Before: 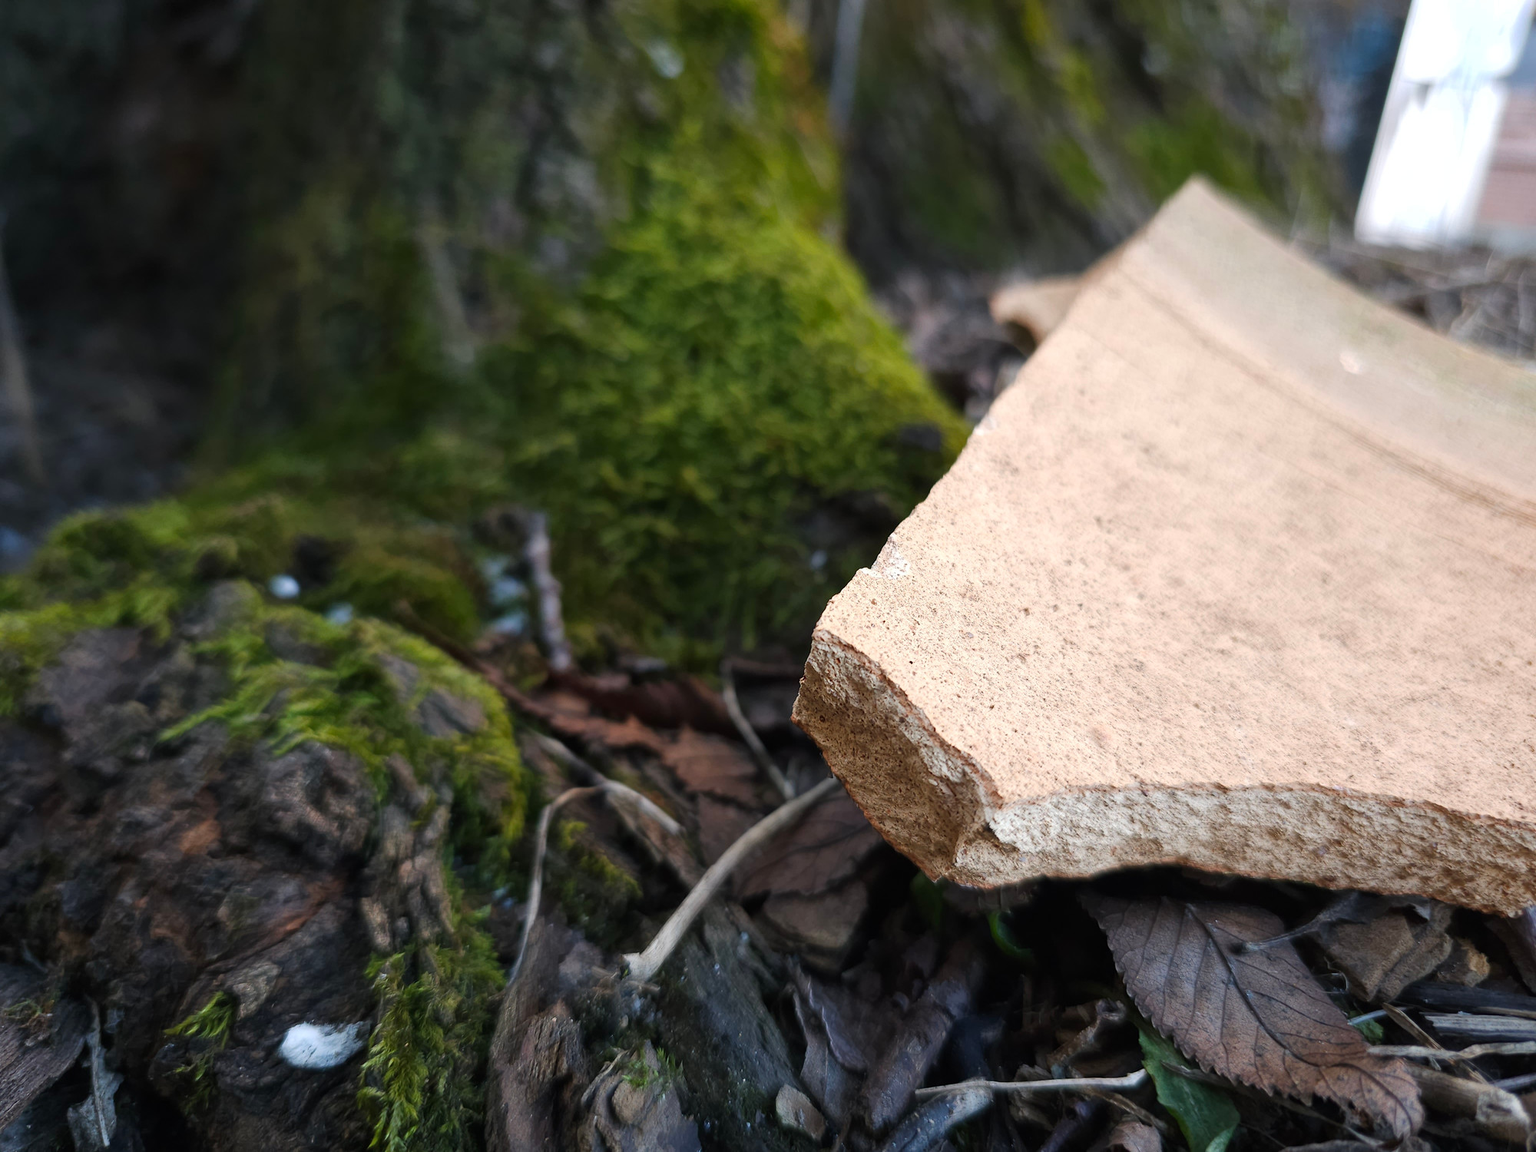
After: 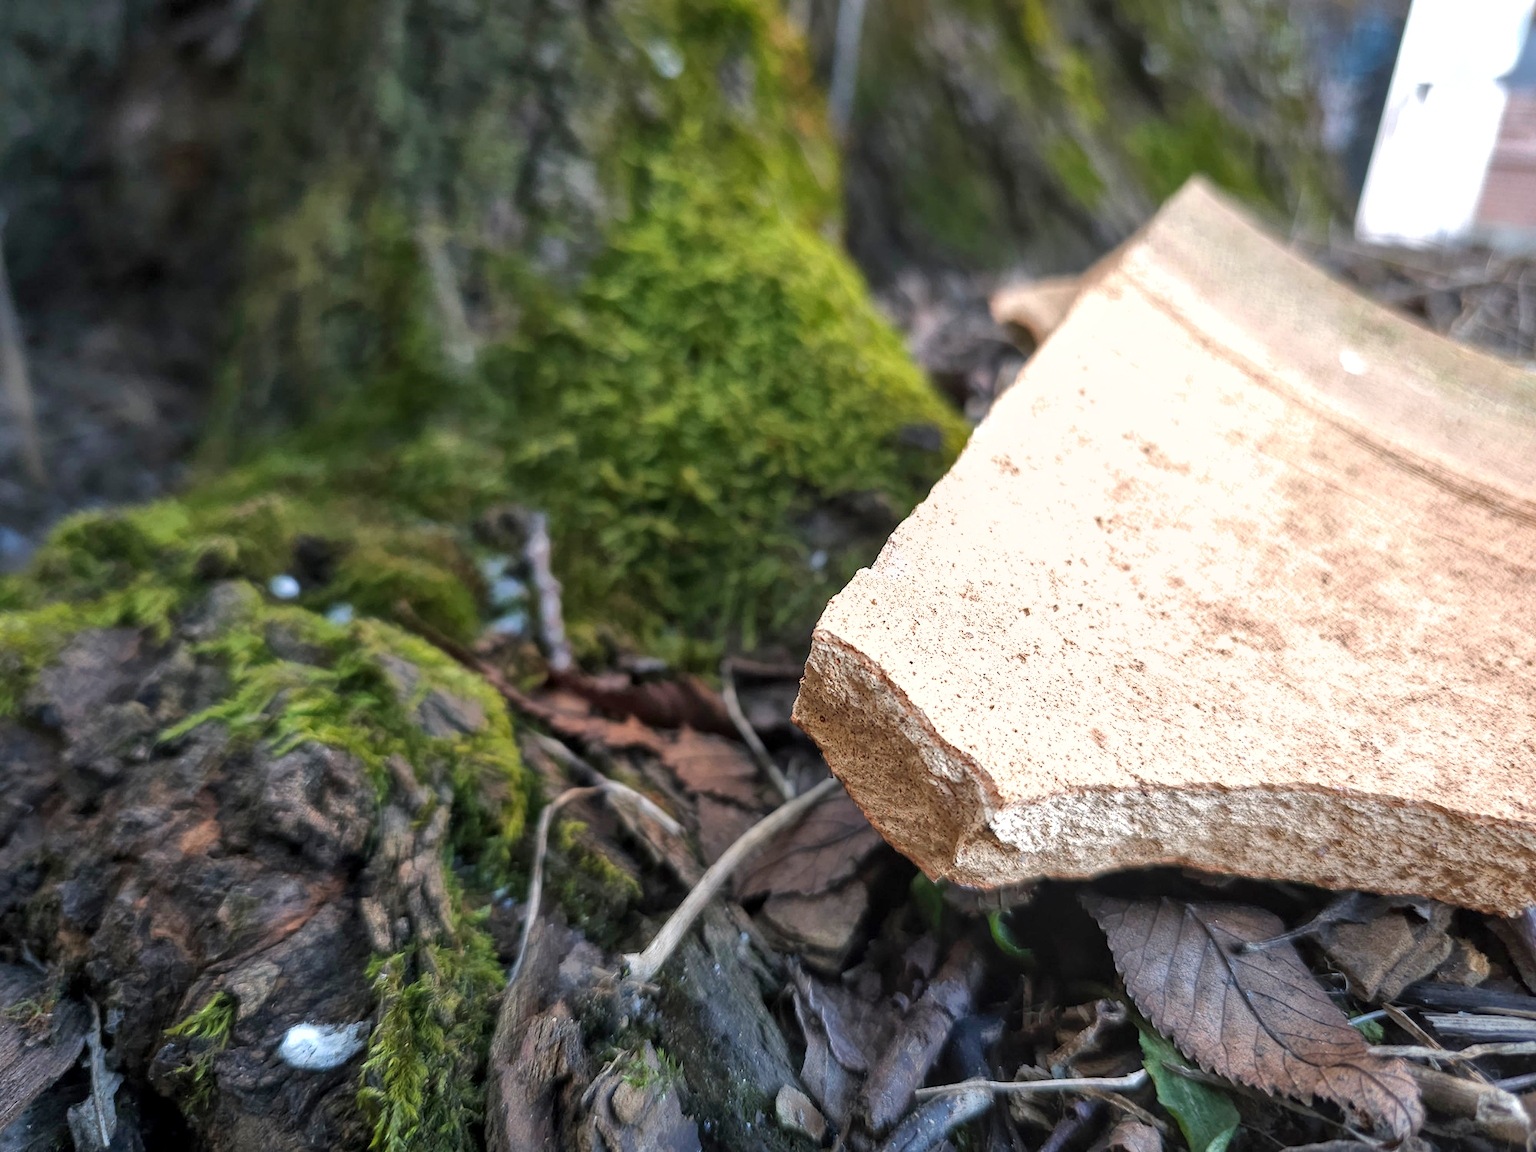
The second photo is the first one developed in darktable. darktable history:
shadows and highlights: on, module defaults
local contrast: detail 130%
exposure: black level correction 0, exposure 0.498 EV, compensate exposure bias true, compensate highlight preservation false
